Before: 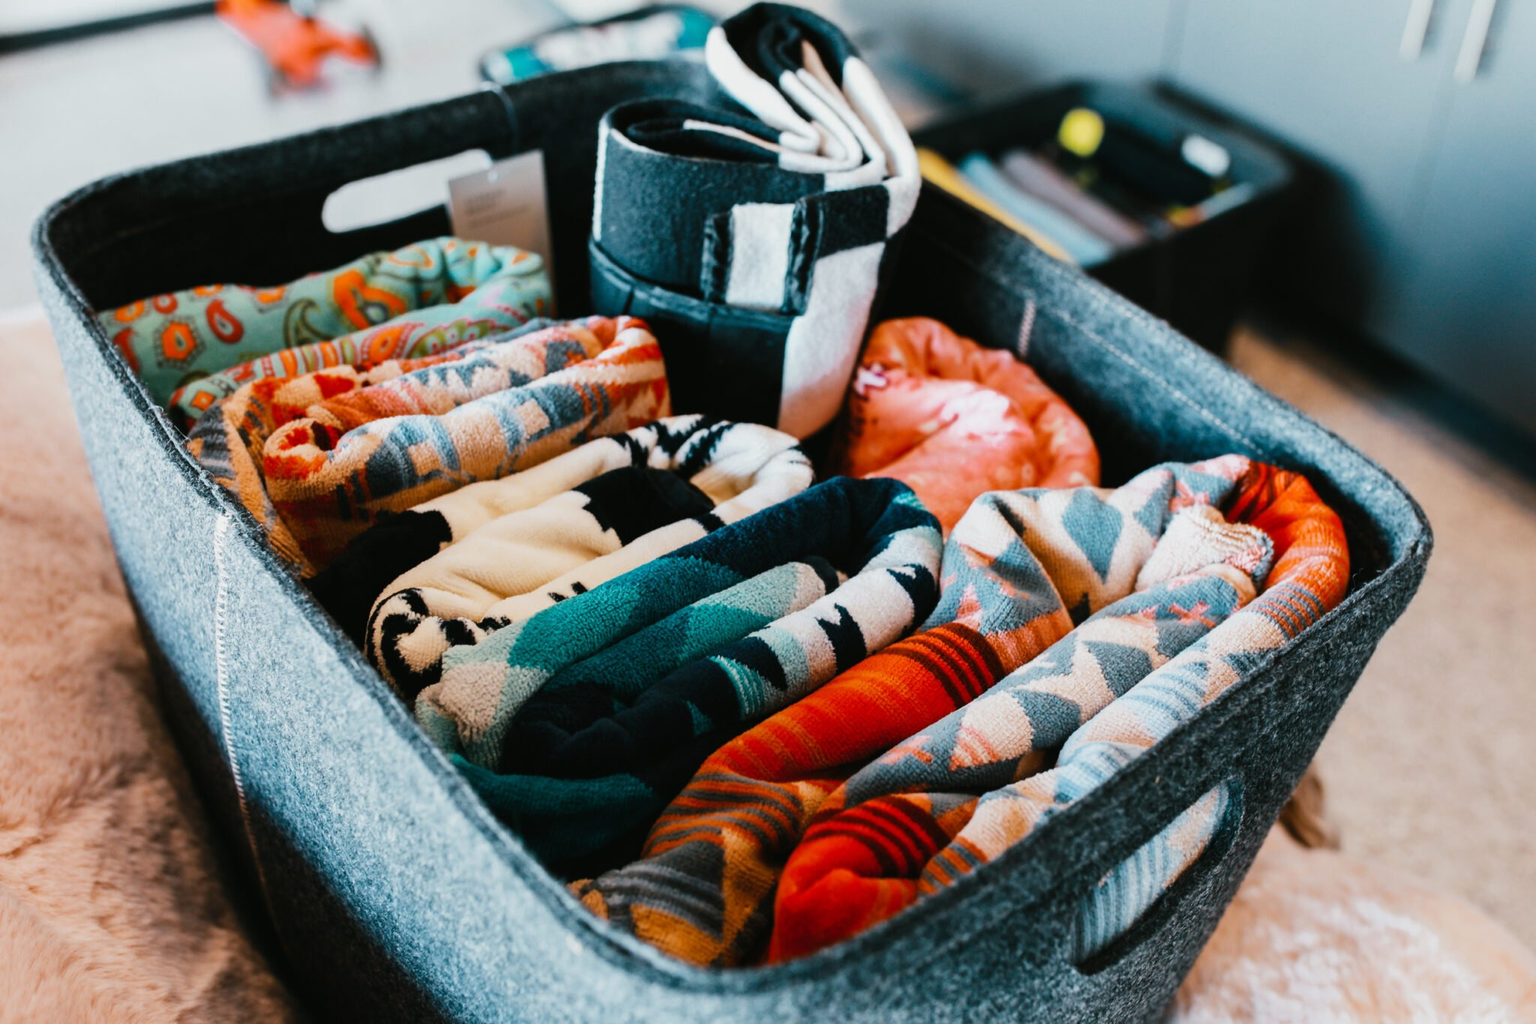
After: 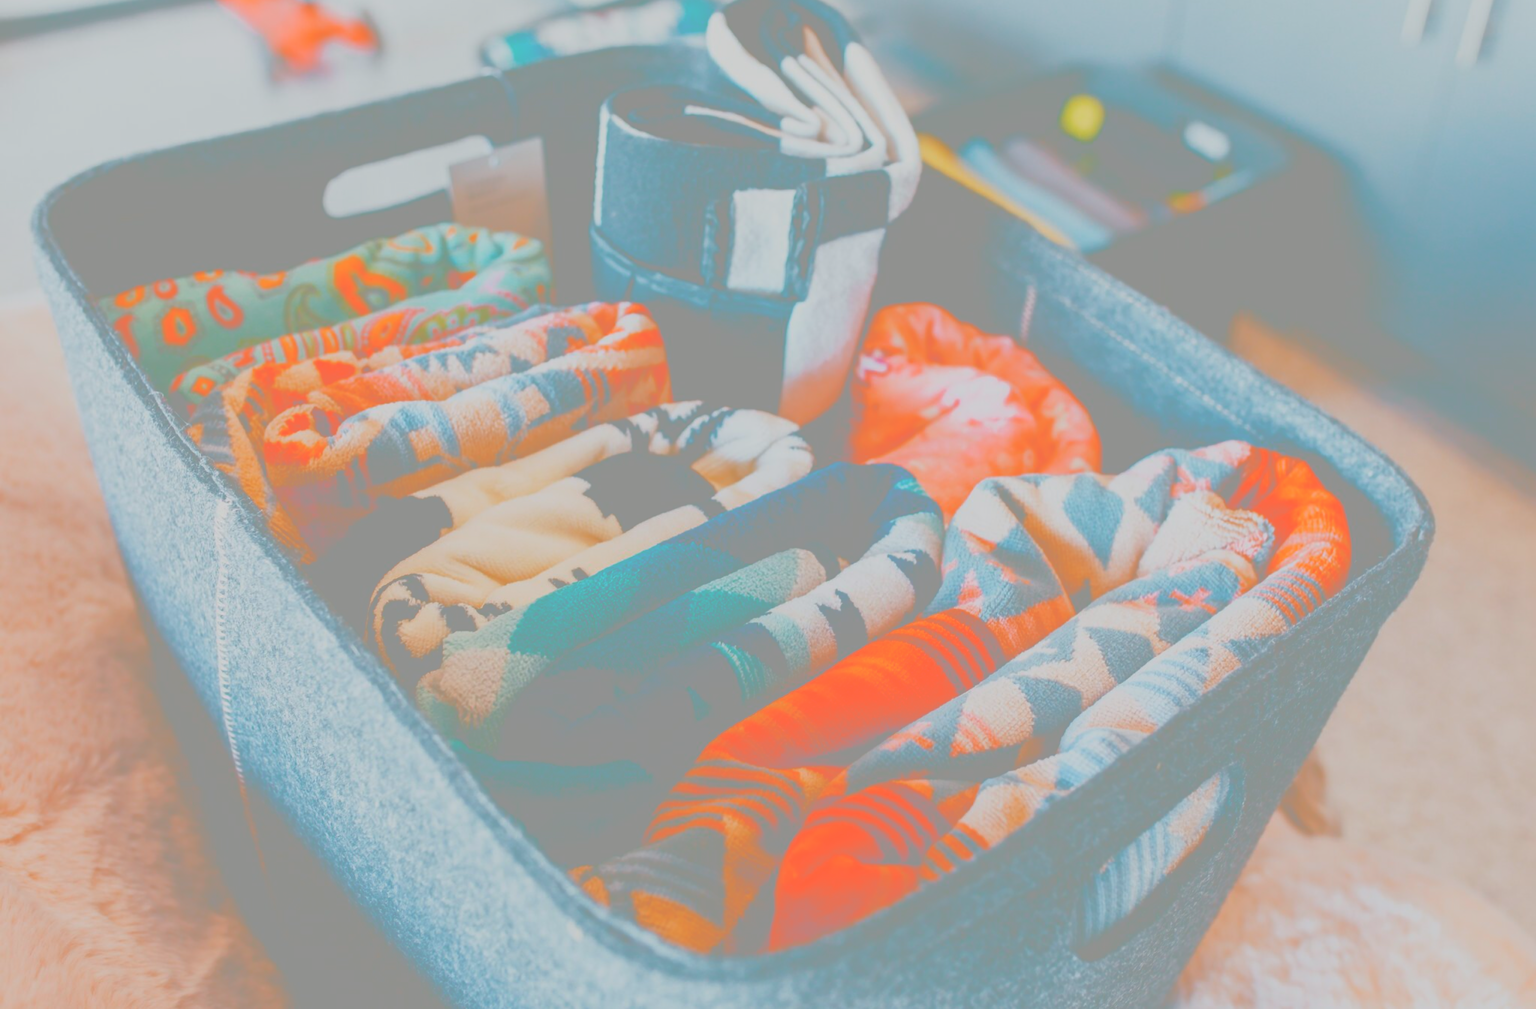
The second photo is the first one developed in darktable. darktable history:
tone curve: curves: ch0 [(0, 0) (0.003, 0.6) (0.011, 0.6) (0.025, 0.601) (0.044, 0.601) (0.069, 0.601) (0.1, 0.601) (0.136, 0.602) (0.177, 0.605) (0.224, 0.609) (0.277, 0.615) (0.335, 0.625) (0.399, 0.633) (0.468, 0.654) (0.543, 0.676) (0.623, 0.71) (0.709, 0.753) (0.801, 0.802) (0.898, 0.85) (1, 1)], color space Lab, independent channels, preserve colors none
contrast brightness saturation: contrast -0.097, saturation -0.091
exposure: black level correction 0.001, exposure -0.122 EV, compensate highlight preservation false
crop: top 1.517%, right 0.079%
